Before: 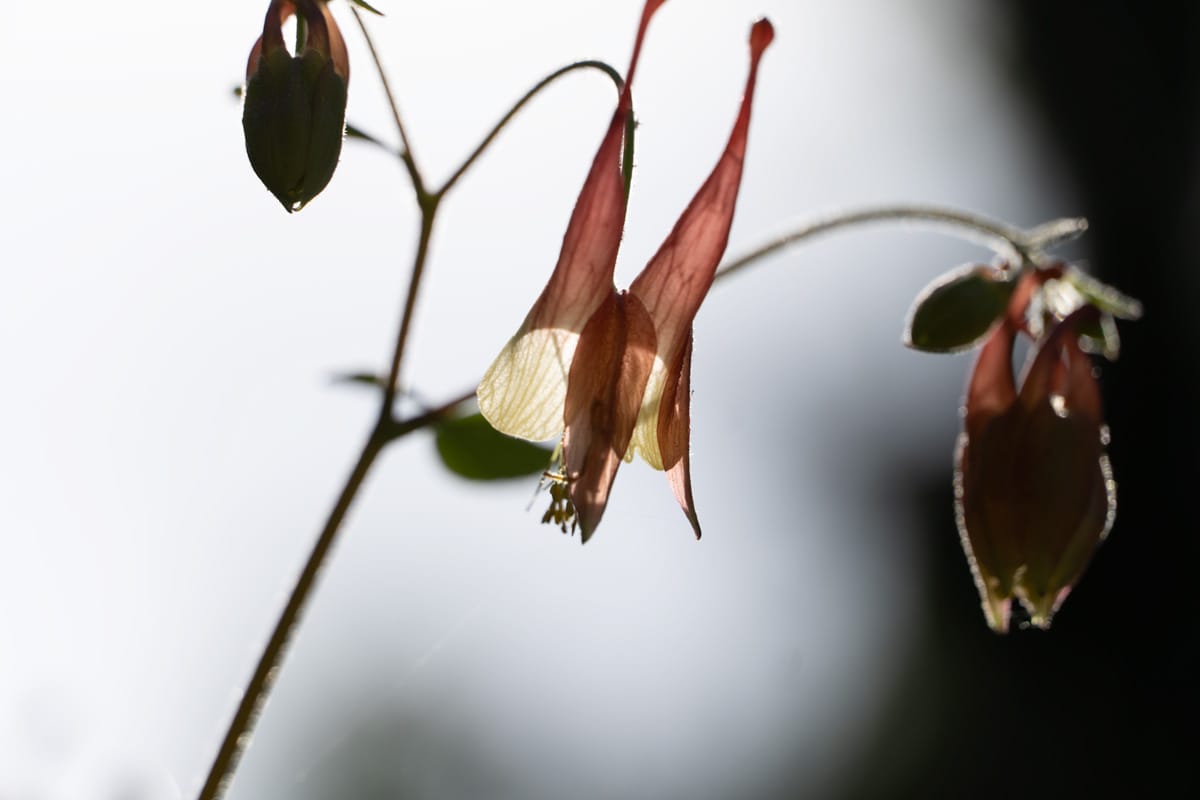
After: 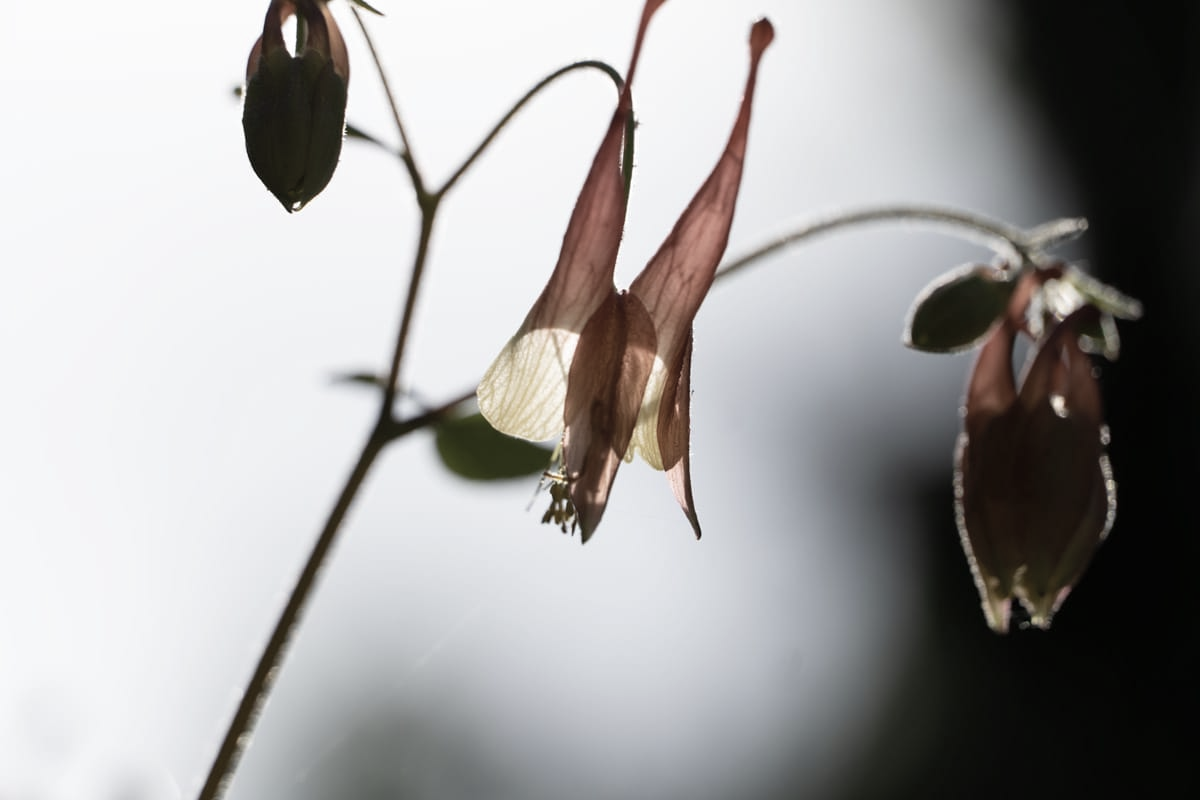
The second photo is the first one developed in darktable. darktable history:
color correction: highlights b* -0.038, saturation 0.483
velvia: on, module defaults
